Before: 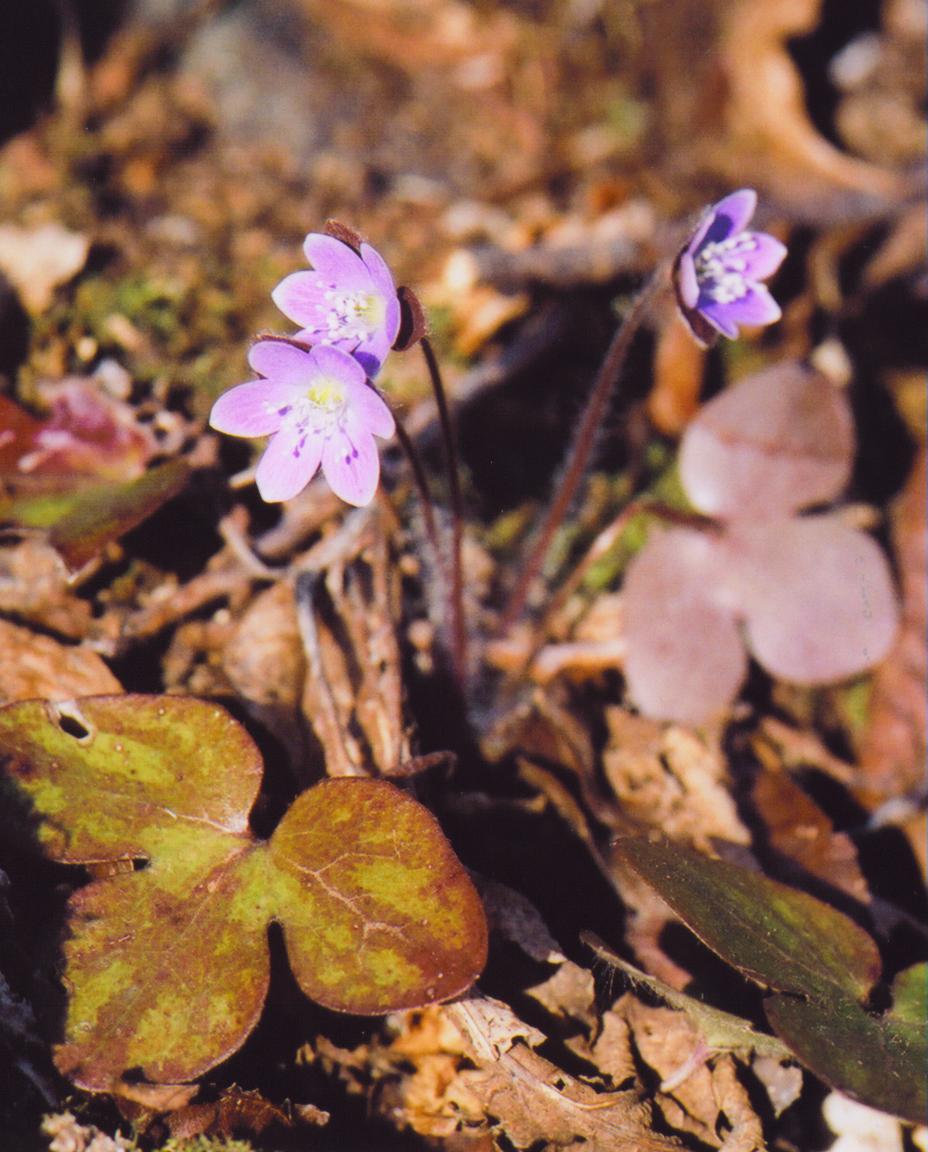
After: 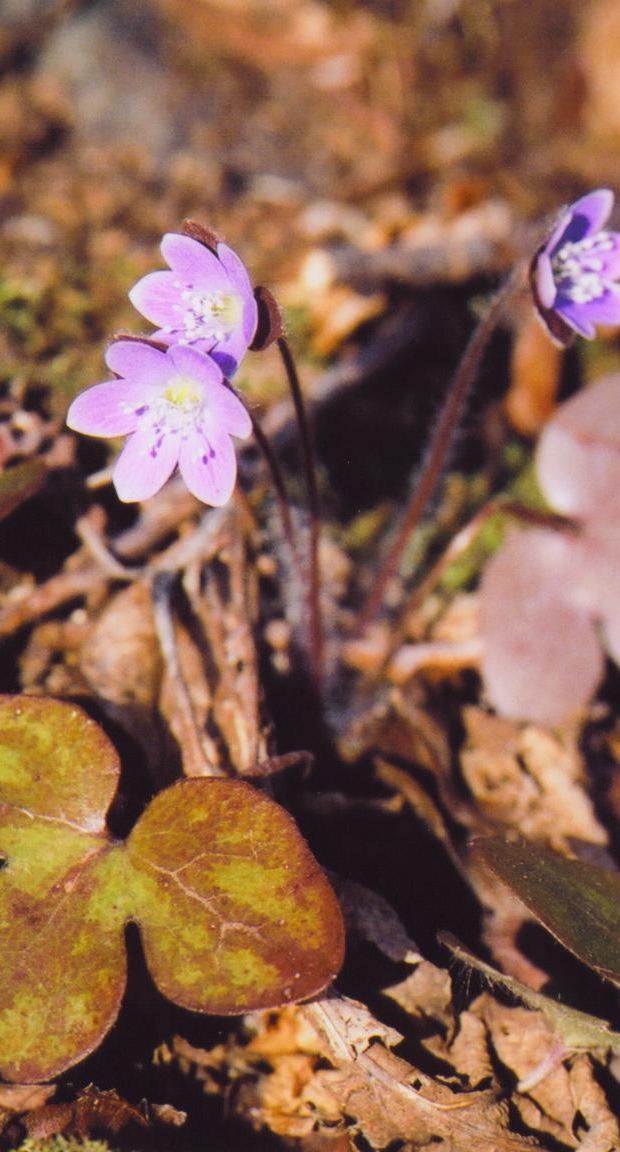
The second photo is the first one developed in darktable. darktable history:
crop: left 15.43%, right 17.759%
